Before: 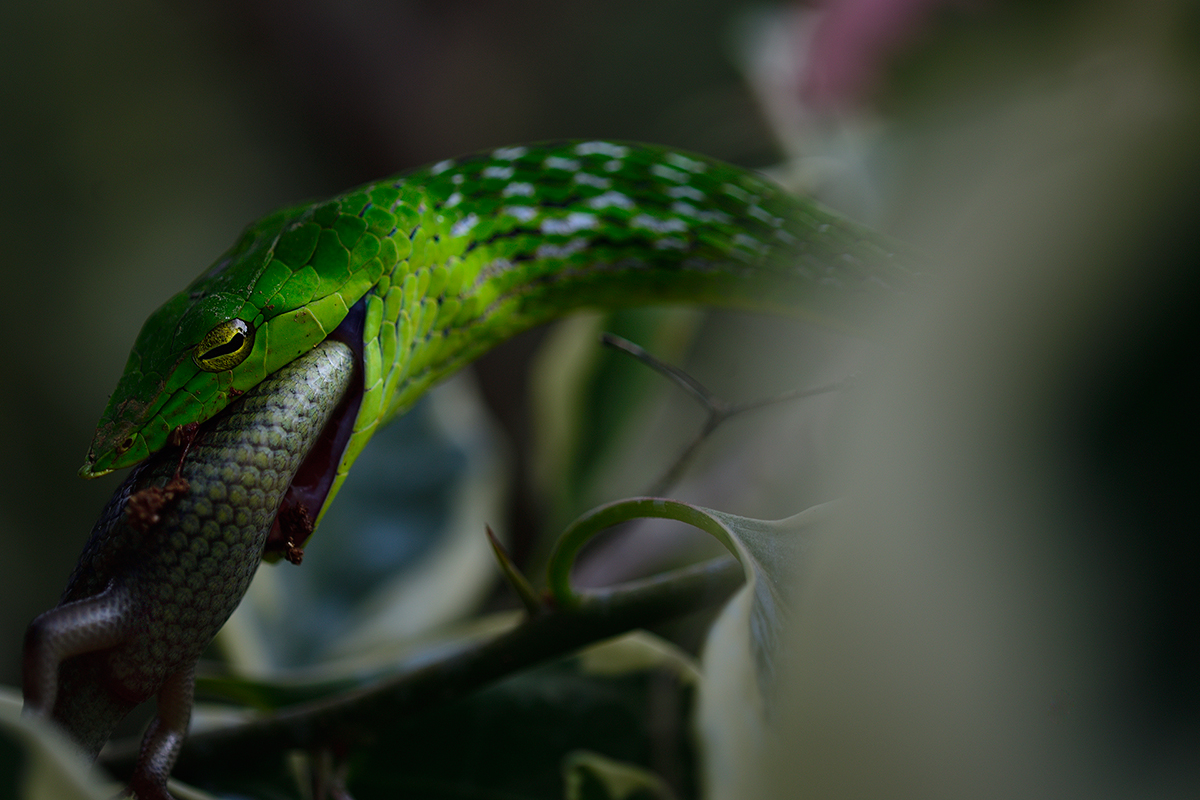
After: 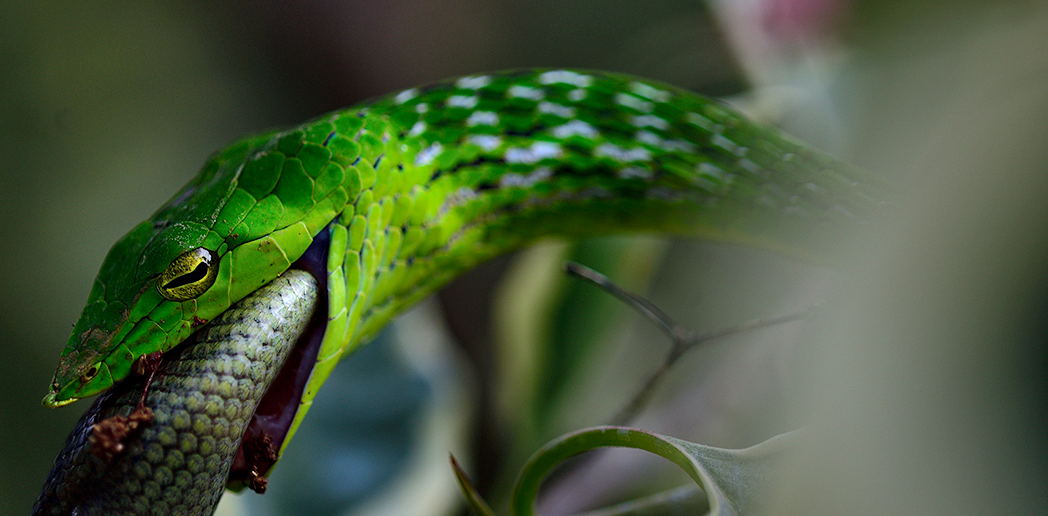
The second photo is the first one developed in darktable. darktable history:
color balance: input saturation 99%
crop: left 3.015%, top 8.969%, right 9.647%, bottom 26.457%
exposure: black level correction 0.001, exposure 0.5 EV, compensate exposure bias true, compensate highlight preservation false
haze removal: compatibility mode true, adaptive false
shadows and highlights: white point adjustment 0.05, highlights color adjustment 55.9%, soften with gaussian
